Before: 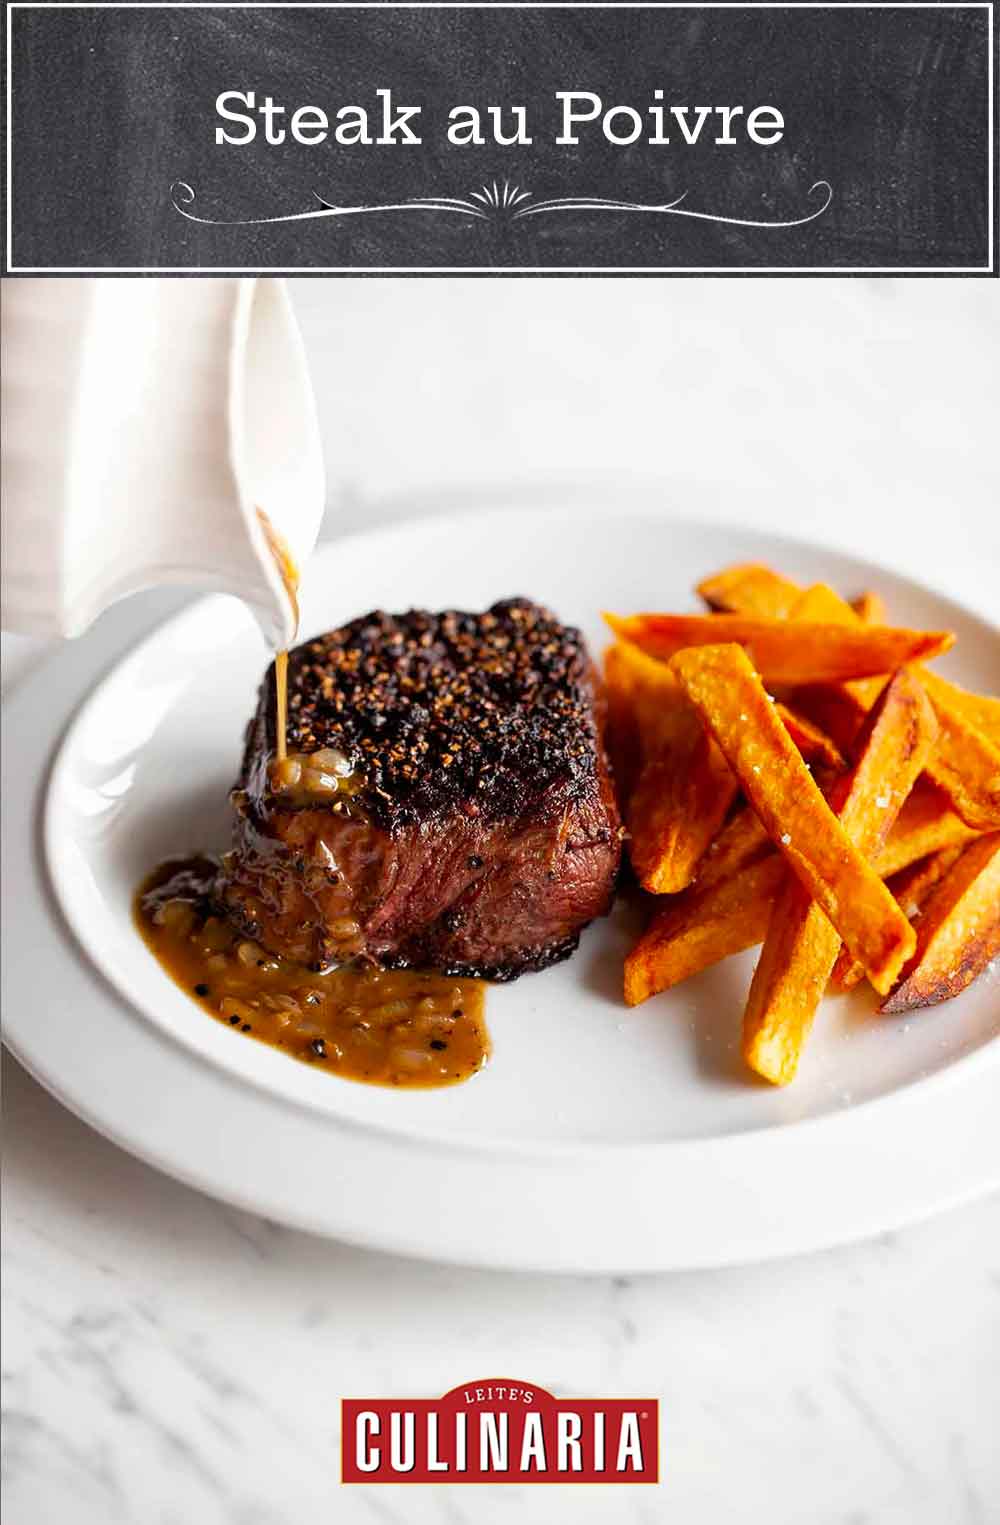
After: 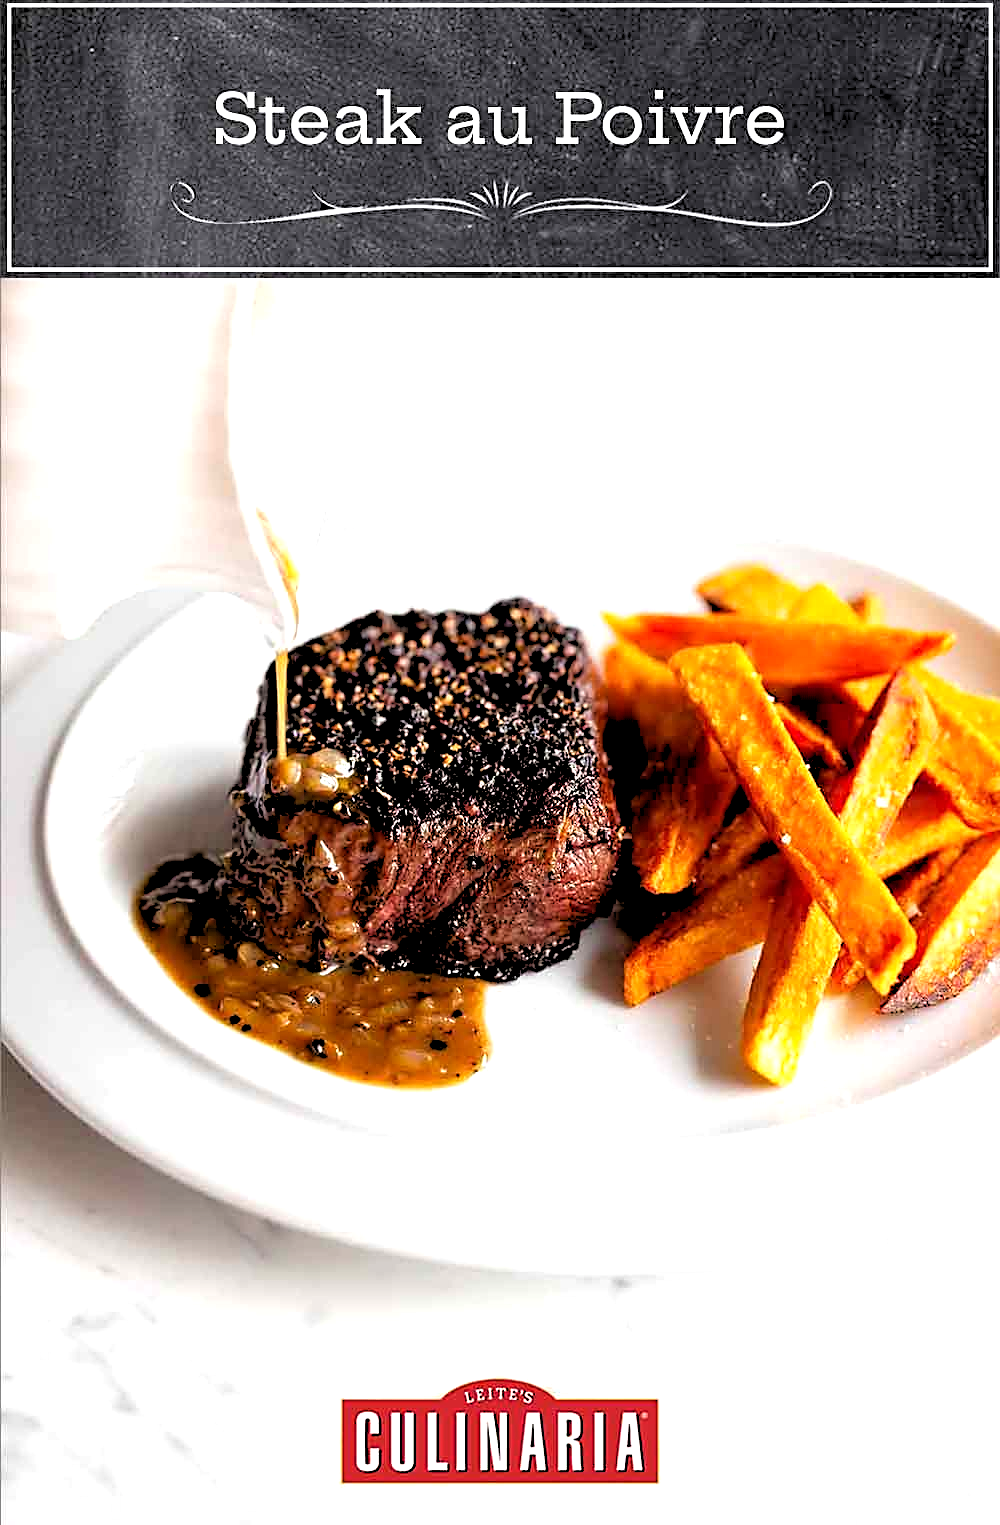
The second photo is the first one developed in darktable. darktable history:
sharpen: on, module defaults
rgb levels: levels [[0.029, 0.461, 0.922], [0, 0.5, 1], [0, 0.5, 1]]
exposure: black level correction 0.001, exposure 0.5 EV, compensate exposure bias true, compensate highlight preservation false
